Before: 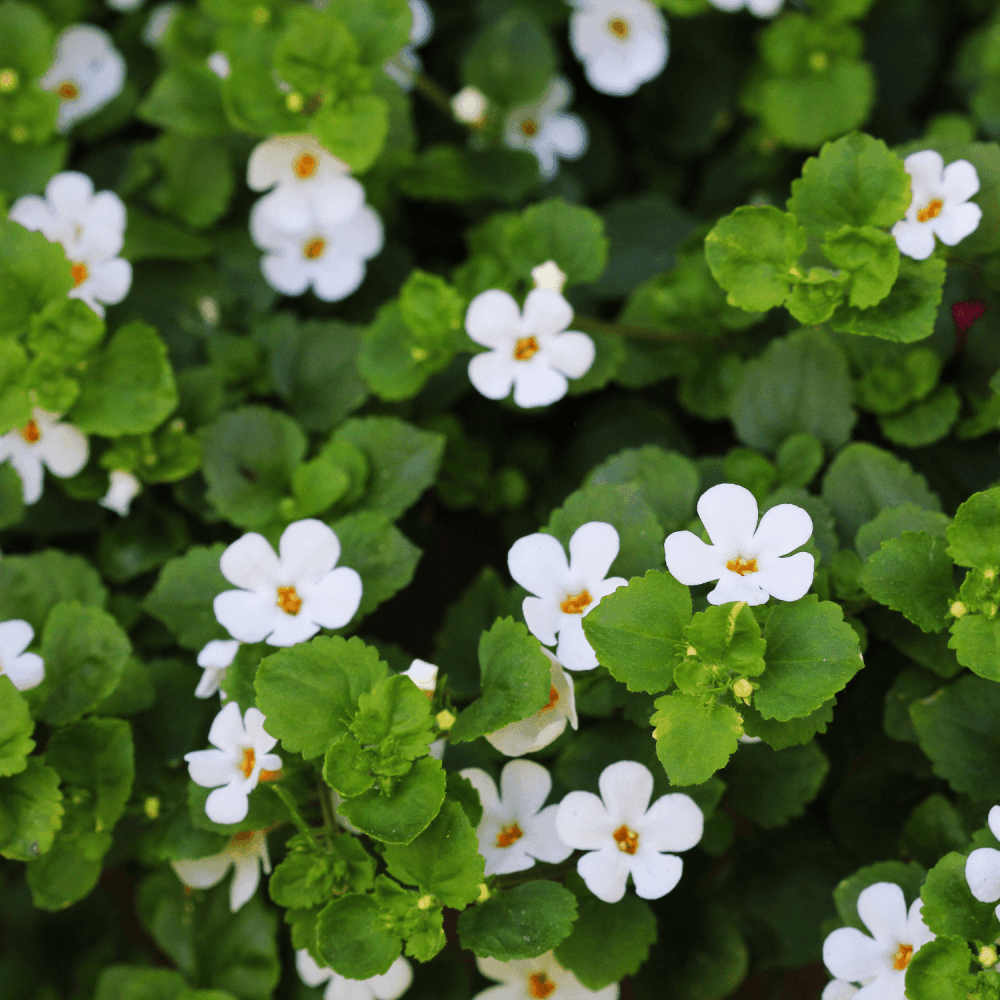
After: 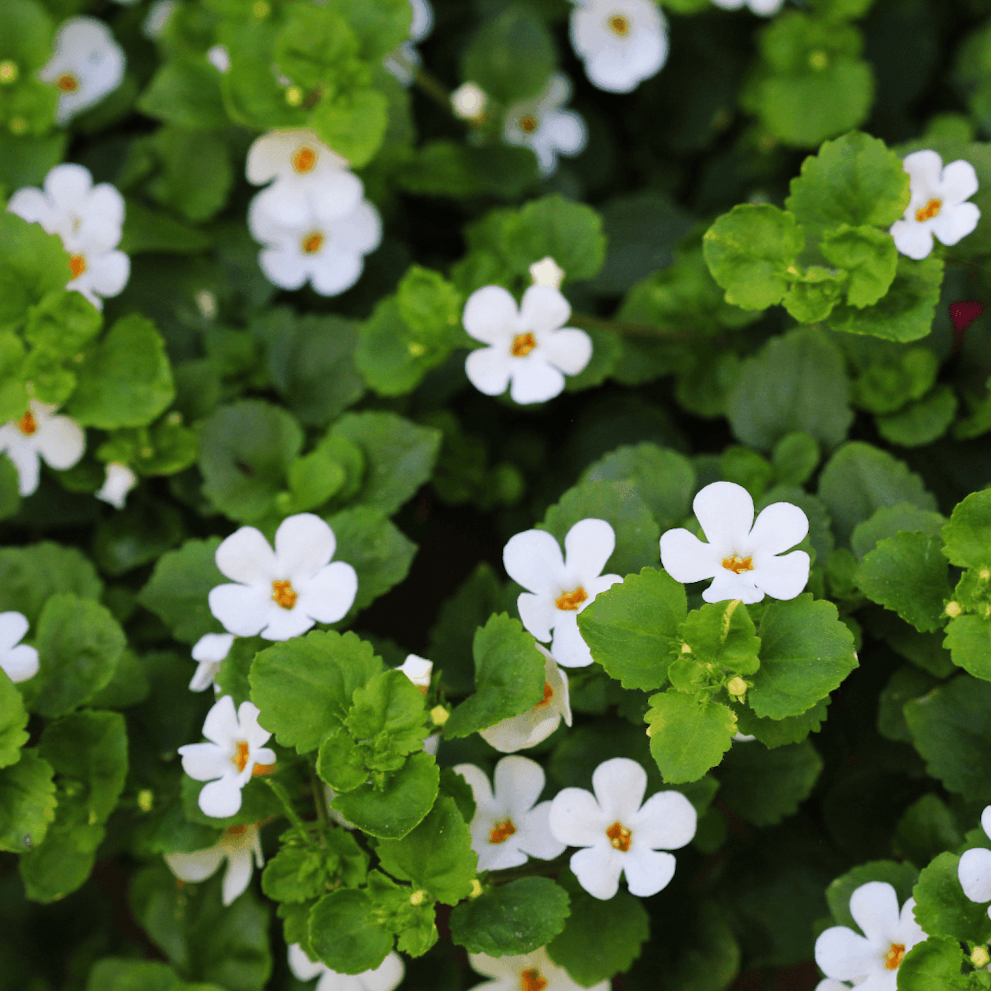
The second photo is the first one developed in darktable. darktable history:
crop and rotate: angle -0.5°
white balance: red 1, blue 1
